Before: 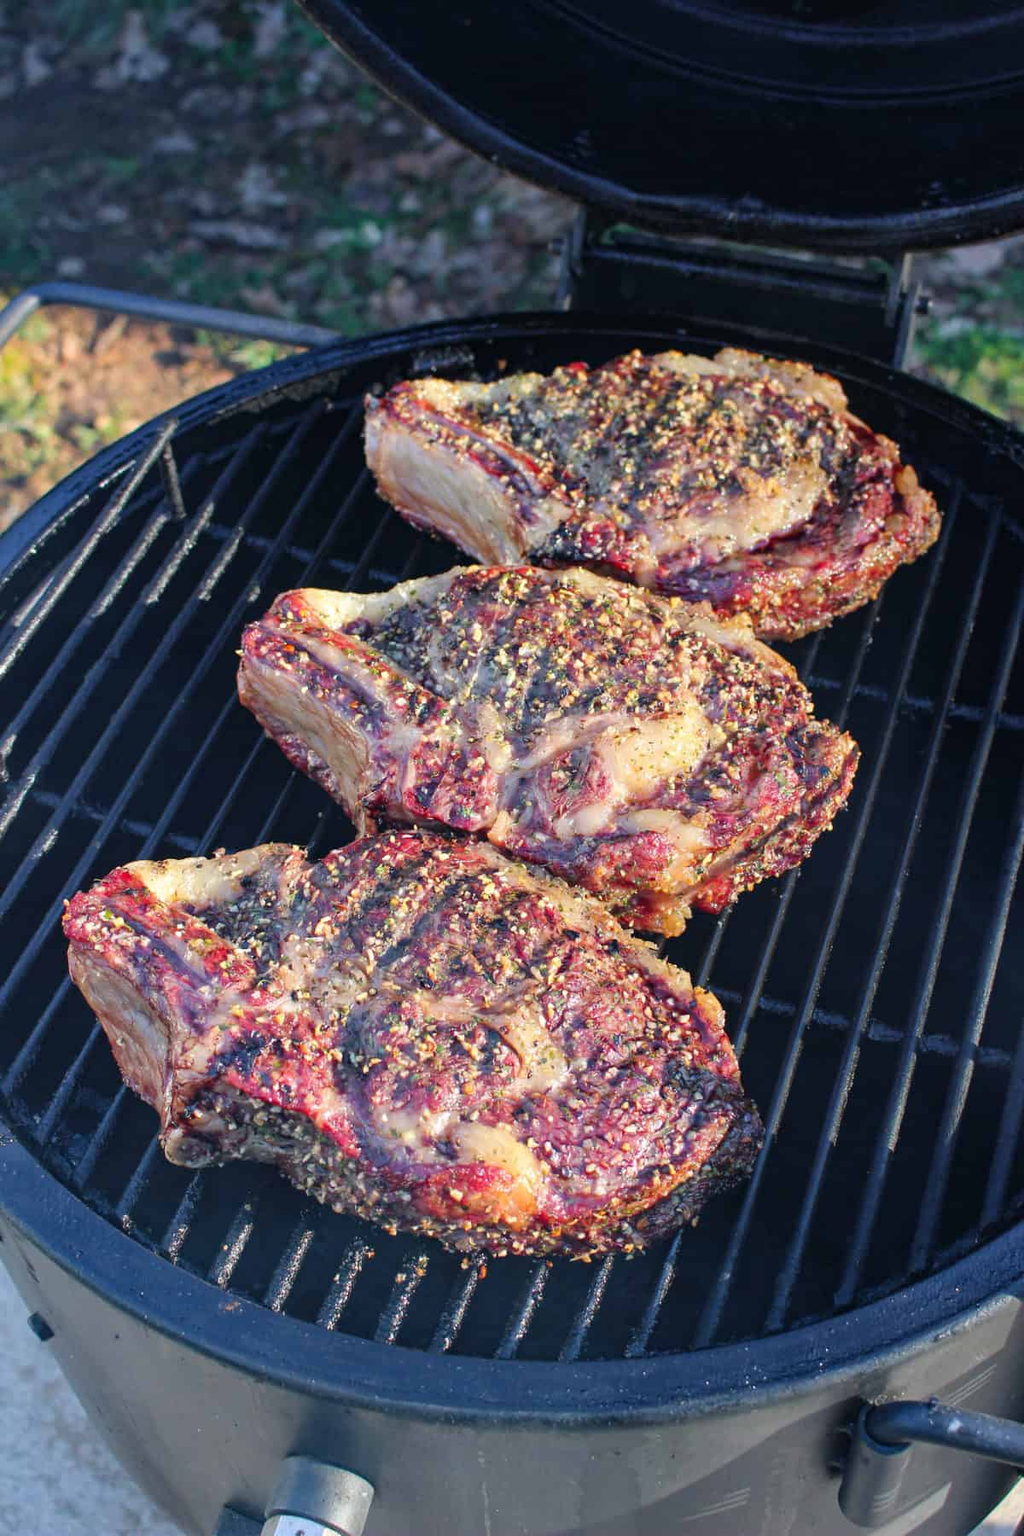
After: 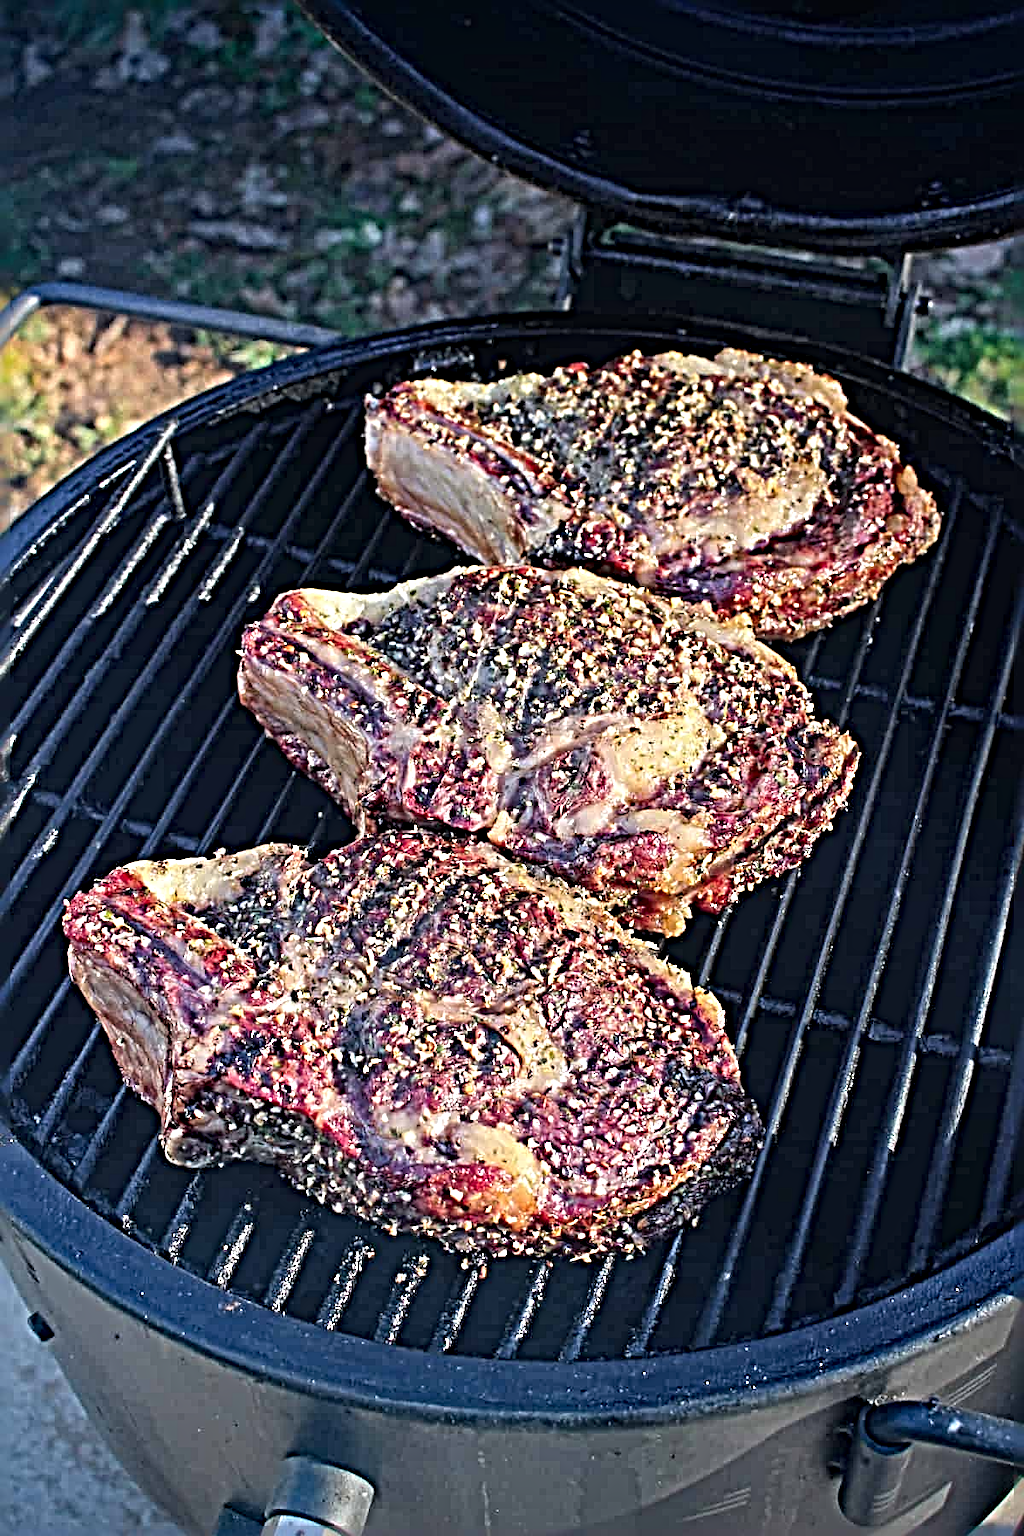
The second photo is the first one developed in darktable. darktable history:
vignetting: fall-off start 88.53%, fall-off radius 44.2%, saturation 0.376, width/height ratio 1.161
sharpen: radius 6.3, amount 1.8, threshold 0
